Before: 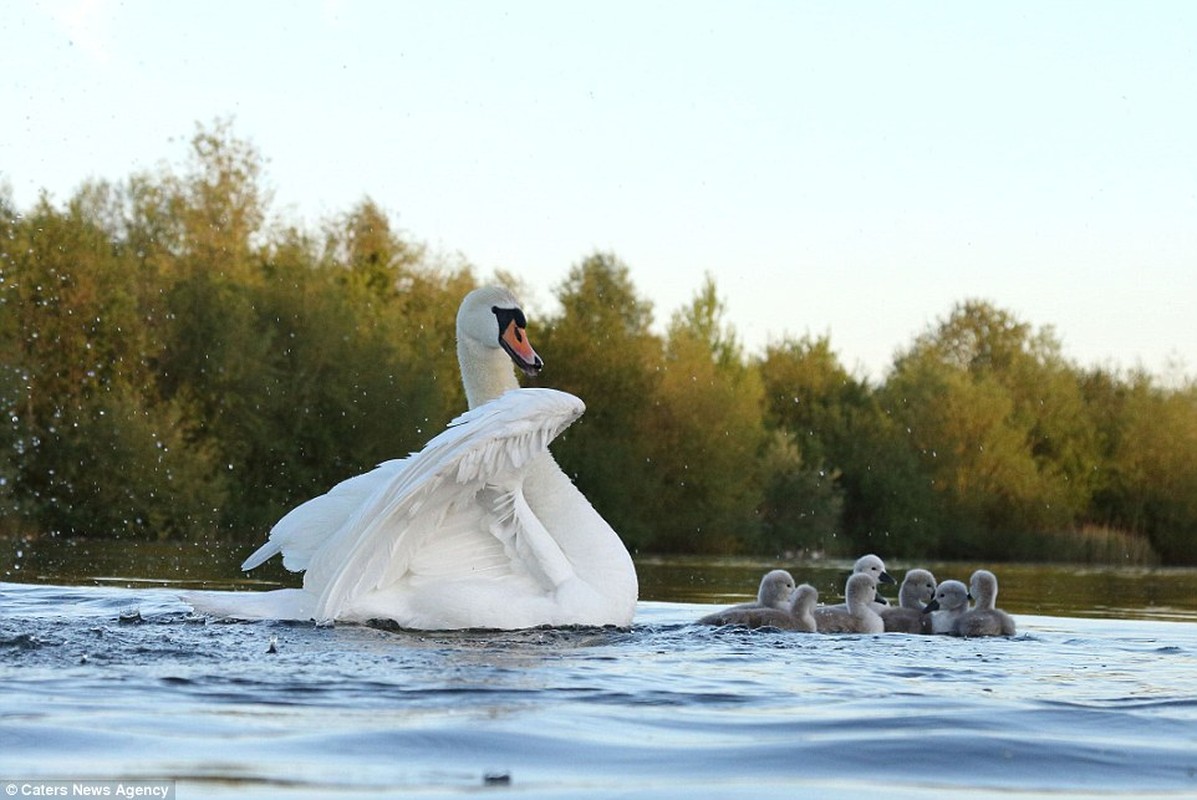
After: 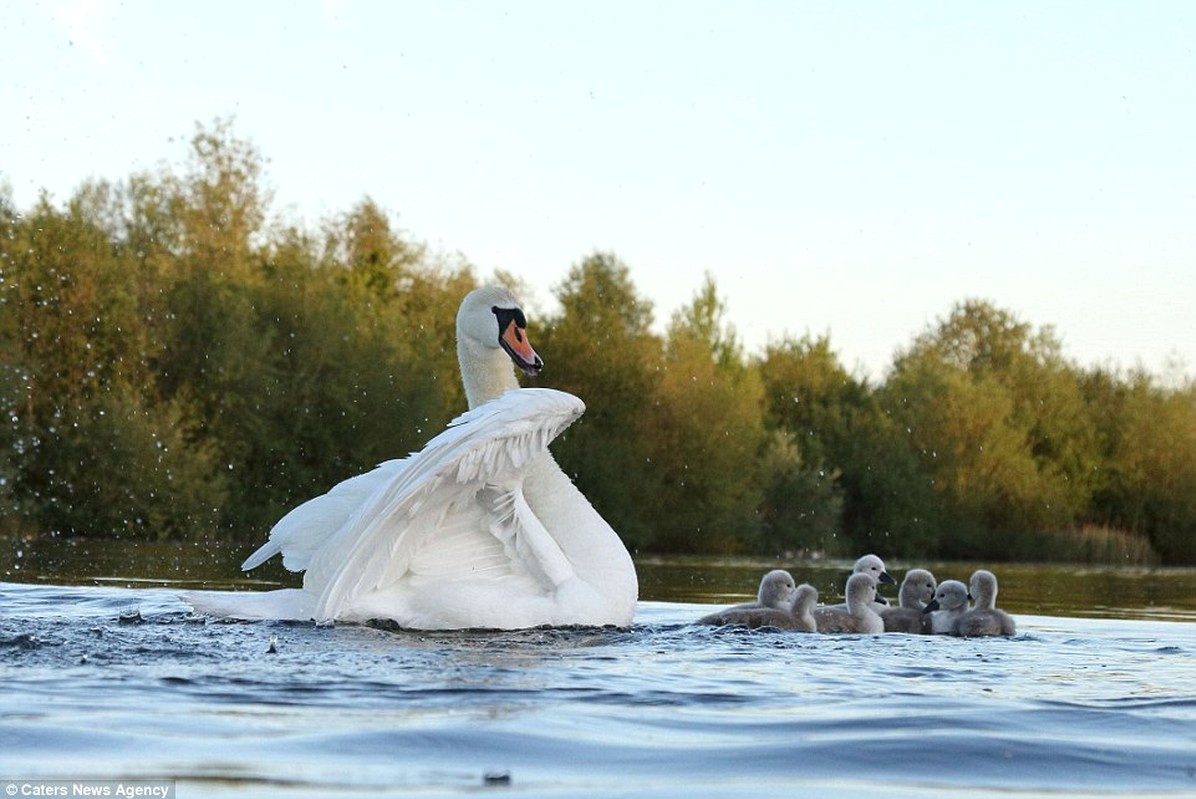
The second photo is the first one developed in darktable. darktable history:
crop: left 0.069%
local contrast: highlights 100%, shadows 98%, detail 120%, midtone range 0.2
